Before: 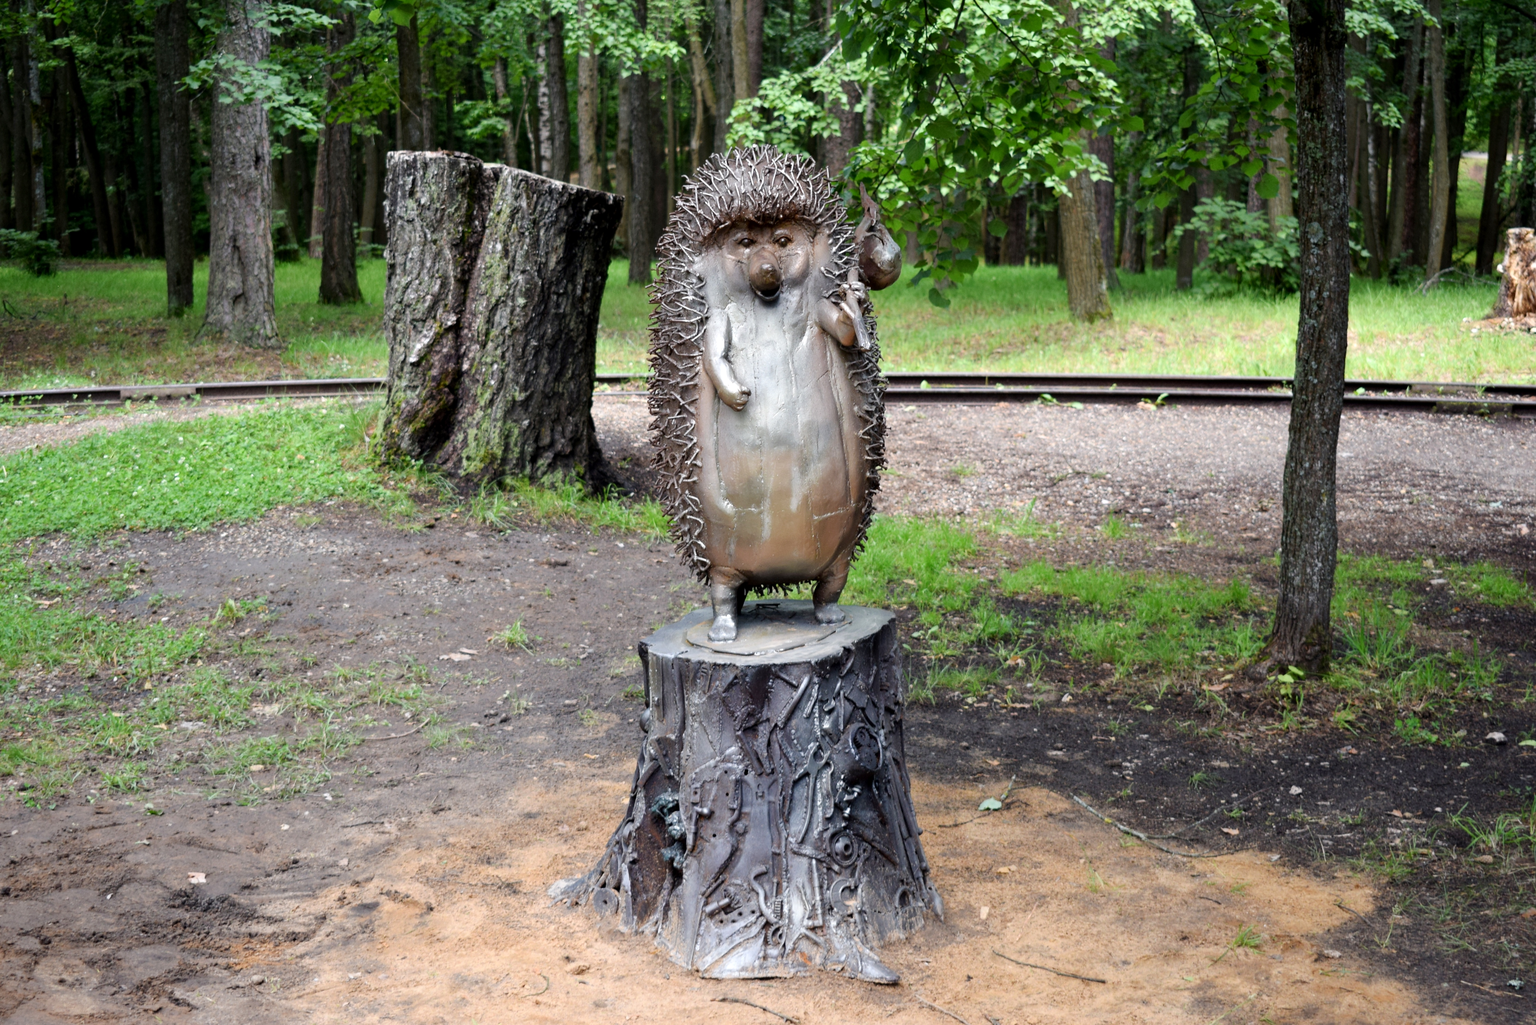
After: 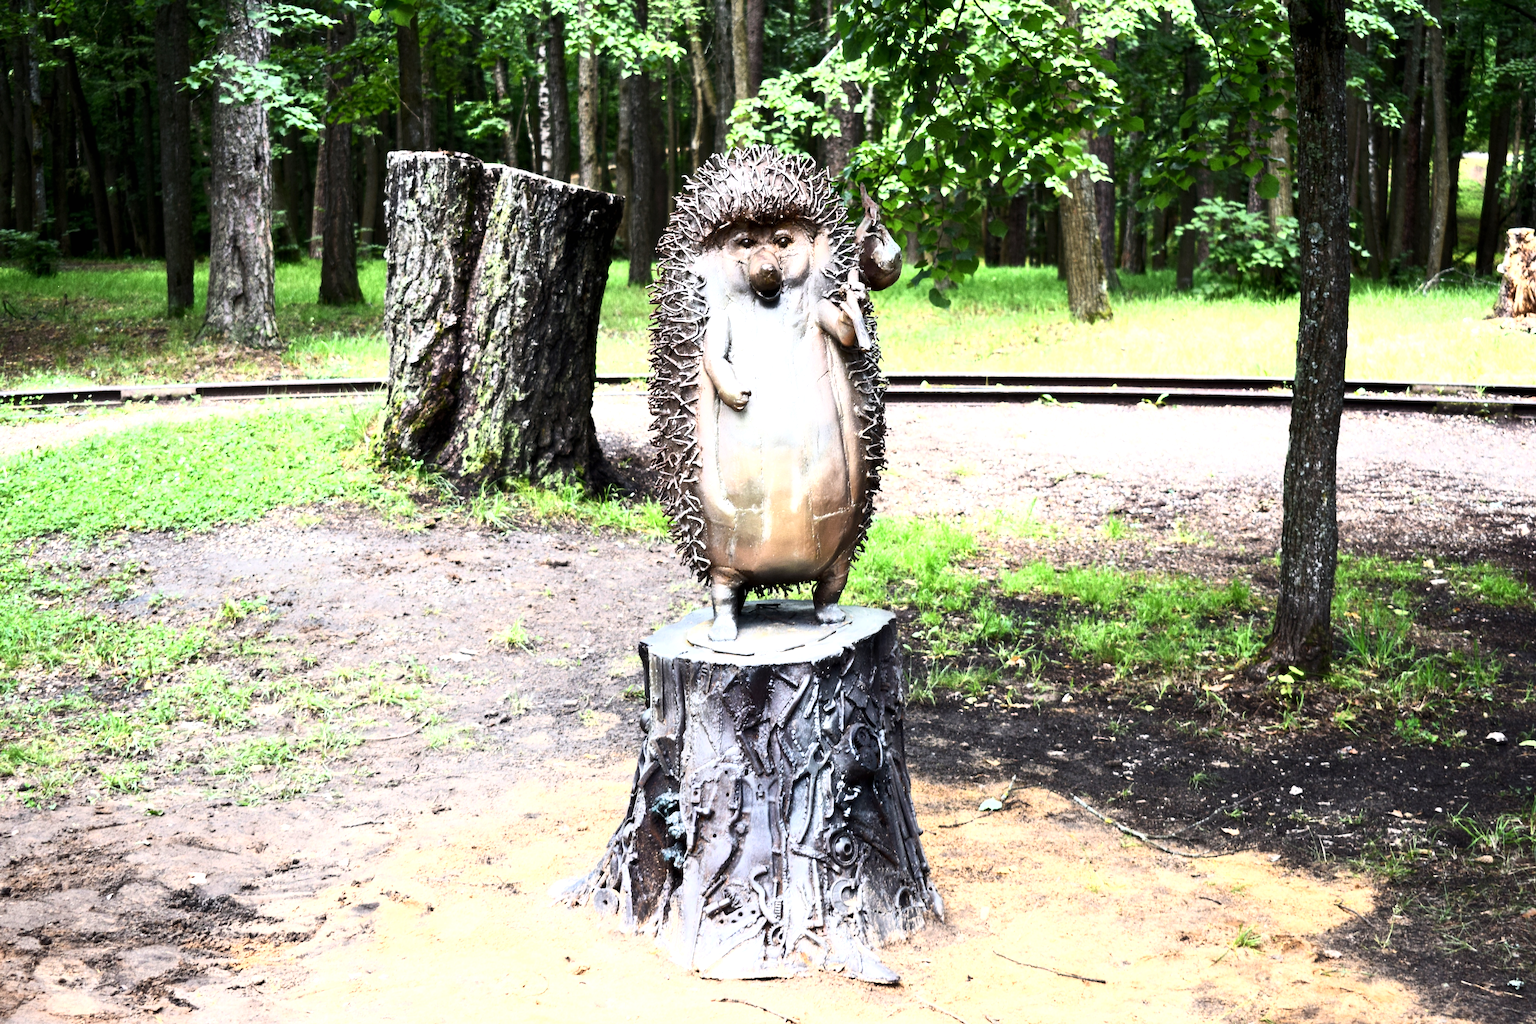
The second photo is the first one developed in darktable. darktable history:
exposure: black level correction 0, exposure 1.1 EV, compensate exposure bias true, compensate highlight preservation false
tone curve: curves: ch0 [(0, 0) (0.56, 0.467) (0.846, 0.934) (1, 1)]
